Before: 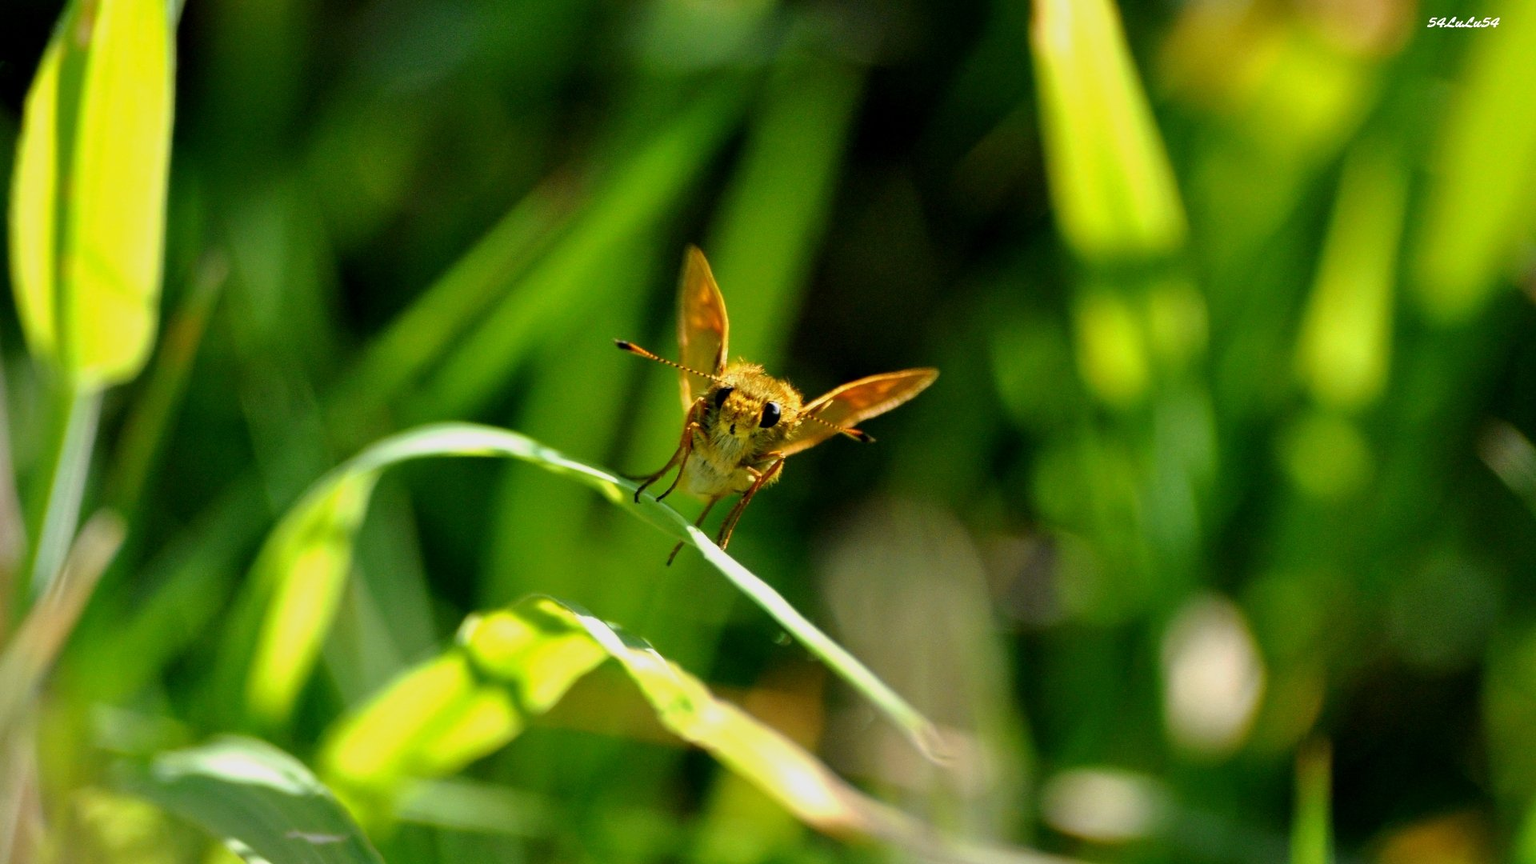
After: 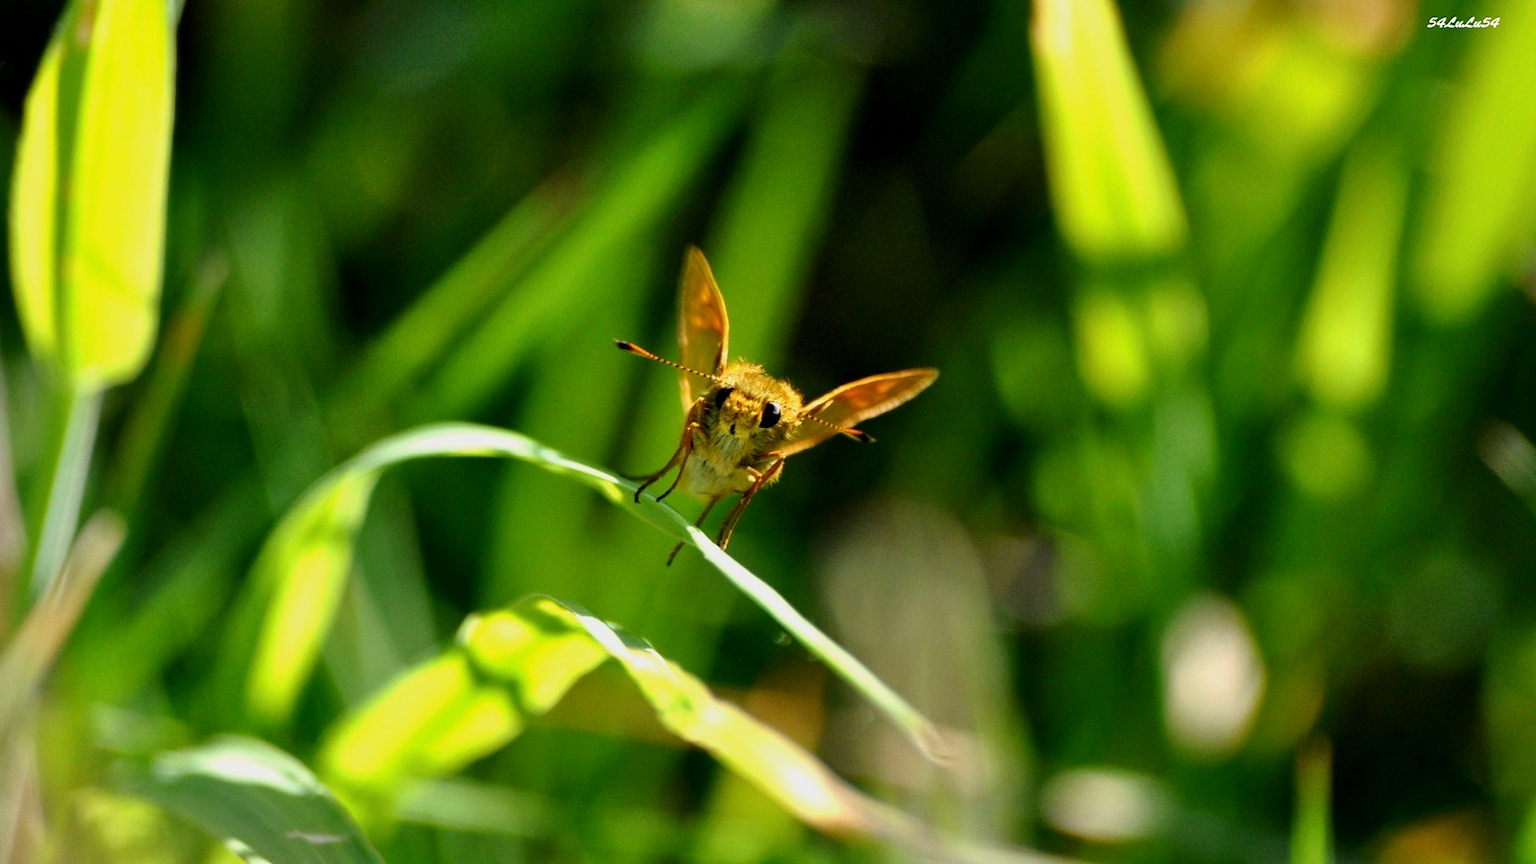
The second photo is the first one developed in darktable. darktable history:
contrast brightness saturation: contrast 0.102, brightness 0.012, saturation 0.016
